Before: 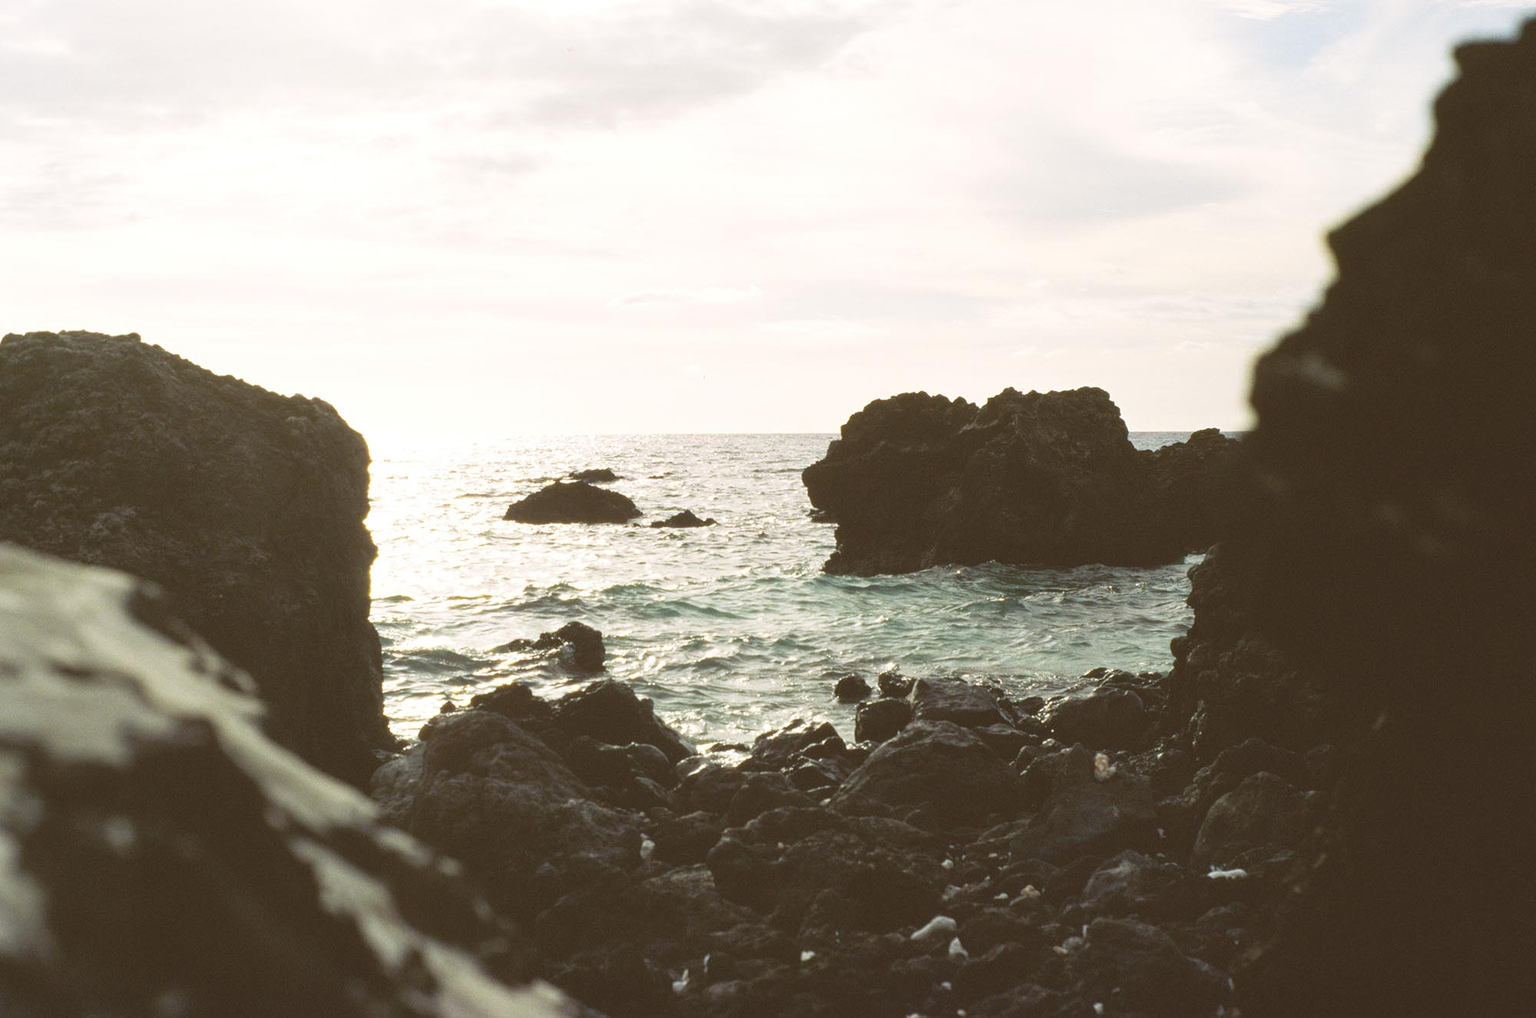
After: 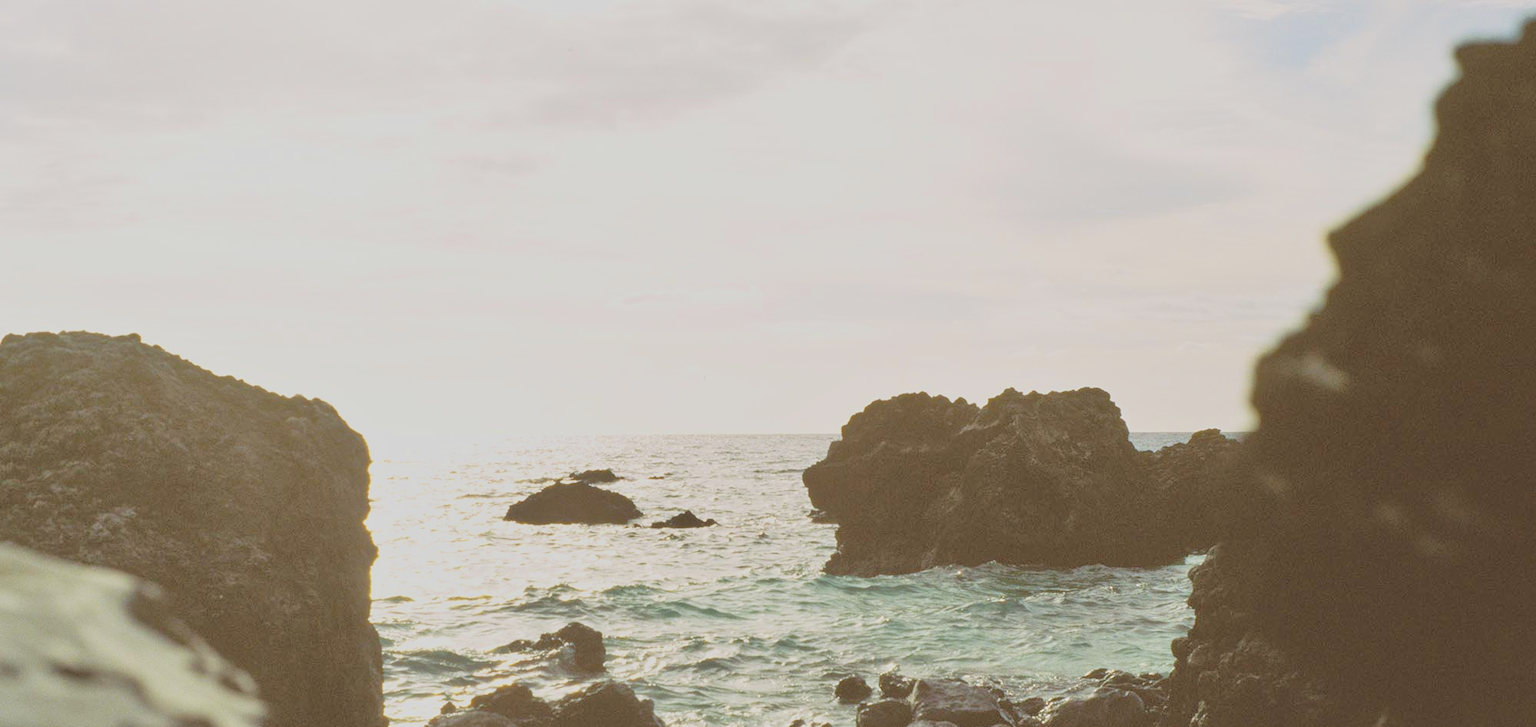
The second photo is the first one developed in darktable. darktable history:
crop: bottom 28.576%
tone equalizer: -7 EV 0.15 EV, -6 EV 0.6 EV, -5 EV 1.15 EV, -4 EV 1.33 EV, -3 EV 1.15 EV, -2 EV 0.6 EV, -1 EV 0.15 EV, mask exposure compensation -0.5 EV
filmic rgb: black relative exposure -7.65 EV, white relative exposure 4.56 EV, hardness 3.61, color science v6 (2022)
